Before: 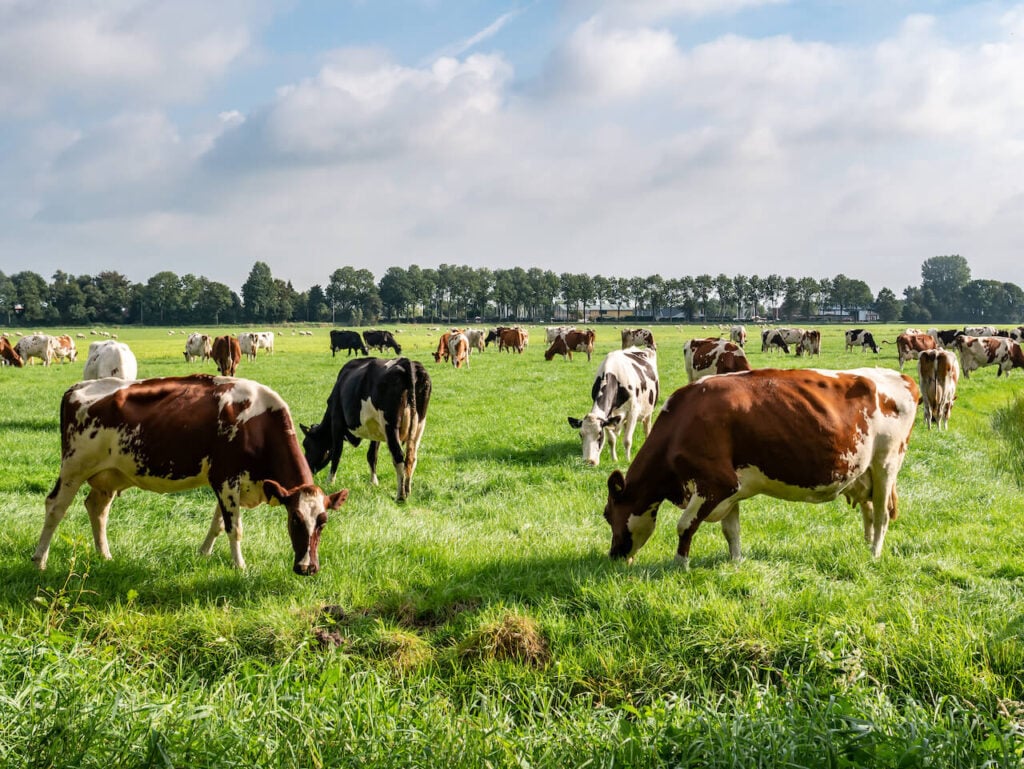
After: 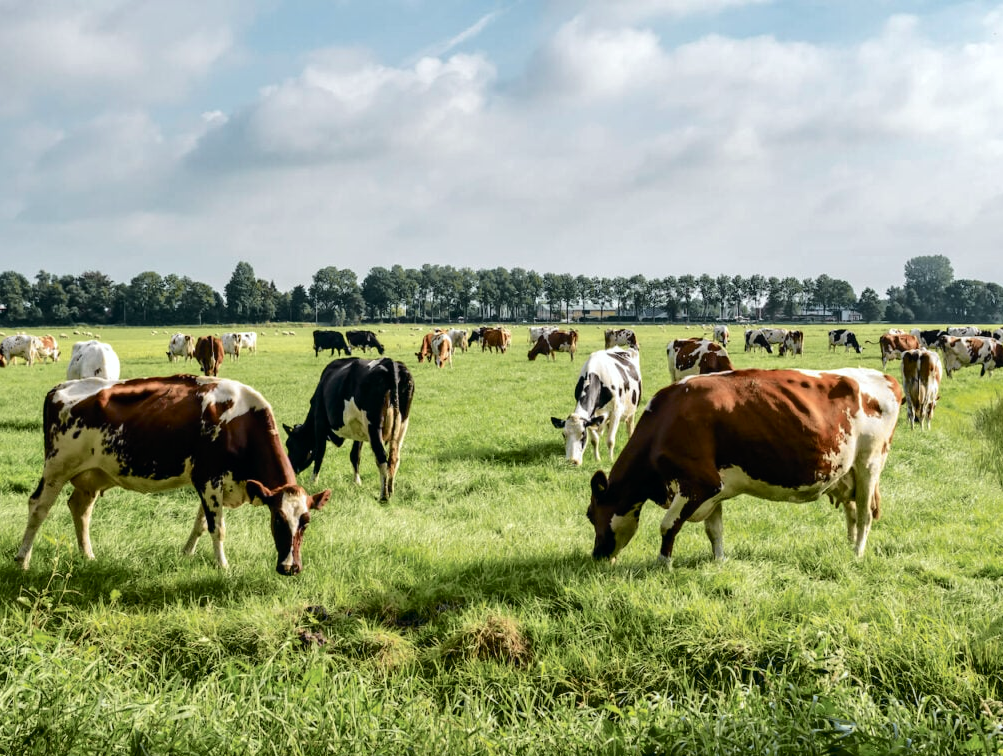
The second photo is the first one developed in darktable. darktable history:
crop: left 1.676%, right 0.285%, bottom 1.652%
tone curve: curves: ch0 [(0, 0) (0.081, 0.044) (0.185, 0.13) (0.283, 0.238) (0.416, 0.449) (0.495, 0.524) (0.686, 0.743) (0.826, 0.865) (0.978, 0.988)]; ch1 [(0, 0) (0.147, 0.166) (0.321, 0.362) (0.371, 0.402) (0.423, 0.442) (0.479, 0.472) (0.505, 0.497) (0.521, 0.506) (0.551, 0.537) (0.586, 0.574) (0.625, 0.618) (0.68, 0.681) (1, 1)]; ch2 [(0, 0) (0.346, 0.362) (0.404, 0.427) (0.502, 0.495) (0.531, 0.513) (0.547, 0.533) (0.582, 0.596) (0.629, 0.631) (0.717, 0.678) (1, 1)], color space Lab, independent channels, preserve colors none
shadows and highlights: shadows 10.59, white point adjustment 1.05, highlights -39.96
